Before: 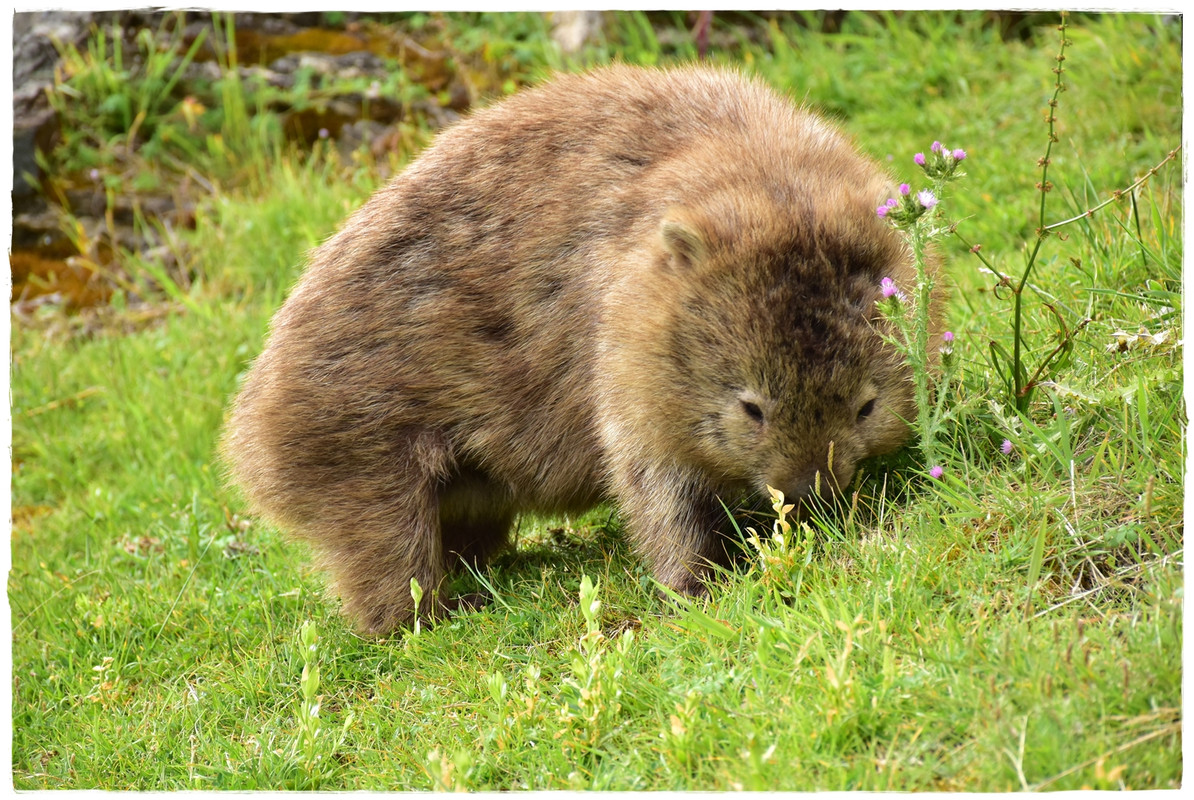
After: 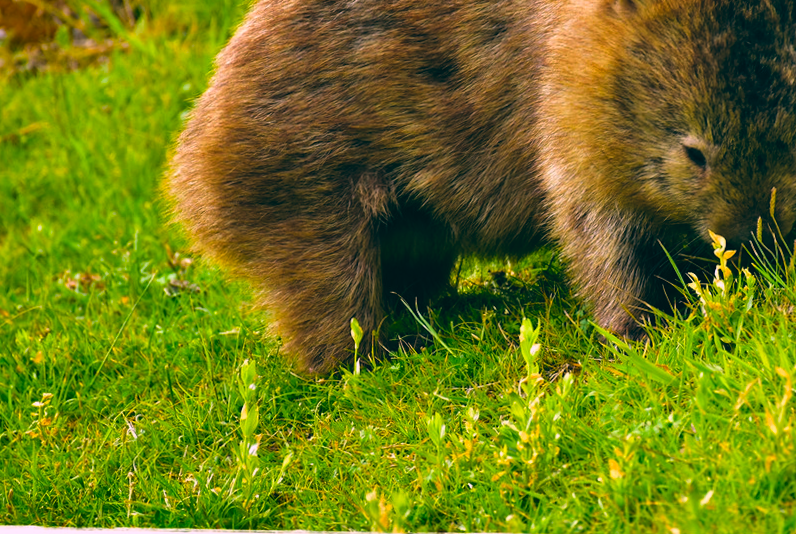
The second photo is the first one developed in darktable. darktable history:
color balance rgb: linear chroma grading › global chroma 15%, perceptual saturation grading › global saturation 30%
crop and rotate: angle -0.82°, left 3.85%, top 31.828%, right 27.992%
color balance: lift [1.016, 0.983, 1, 1.017], gamma [0.78, 1.018, 1.043, 0.957], gain [0.786, 1.063, 0.937, 1.017], input saturation 118.26%, contrast 13.43%, contrast fulcrum 21.62%, output saturation 82.76%
shadows and highlights: low approximation 0.01, soften with gaussian
